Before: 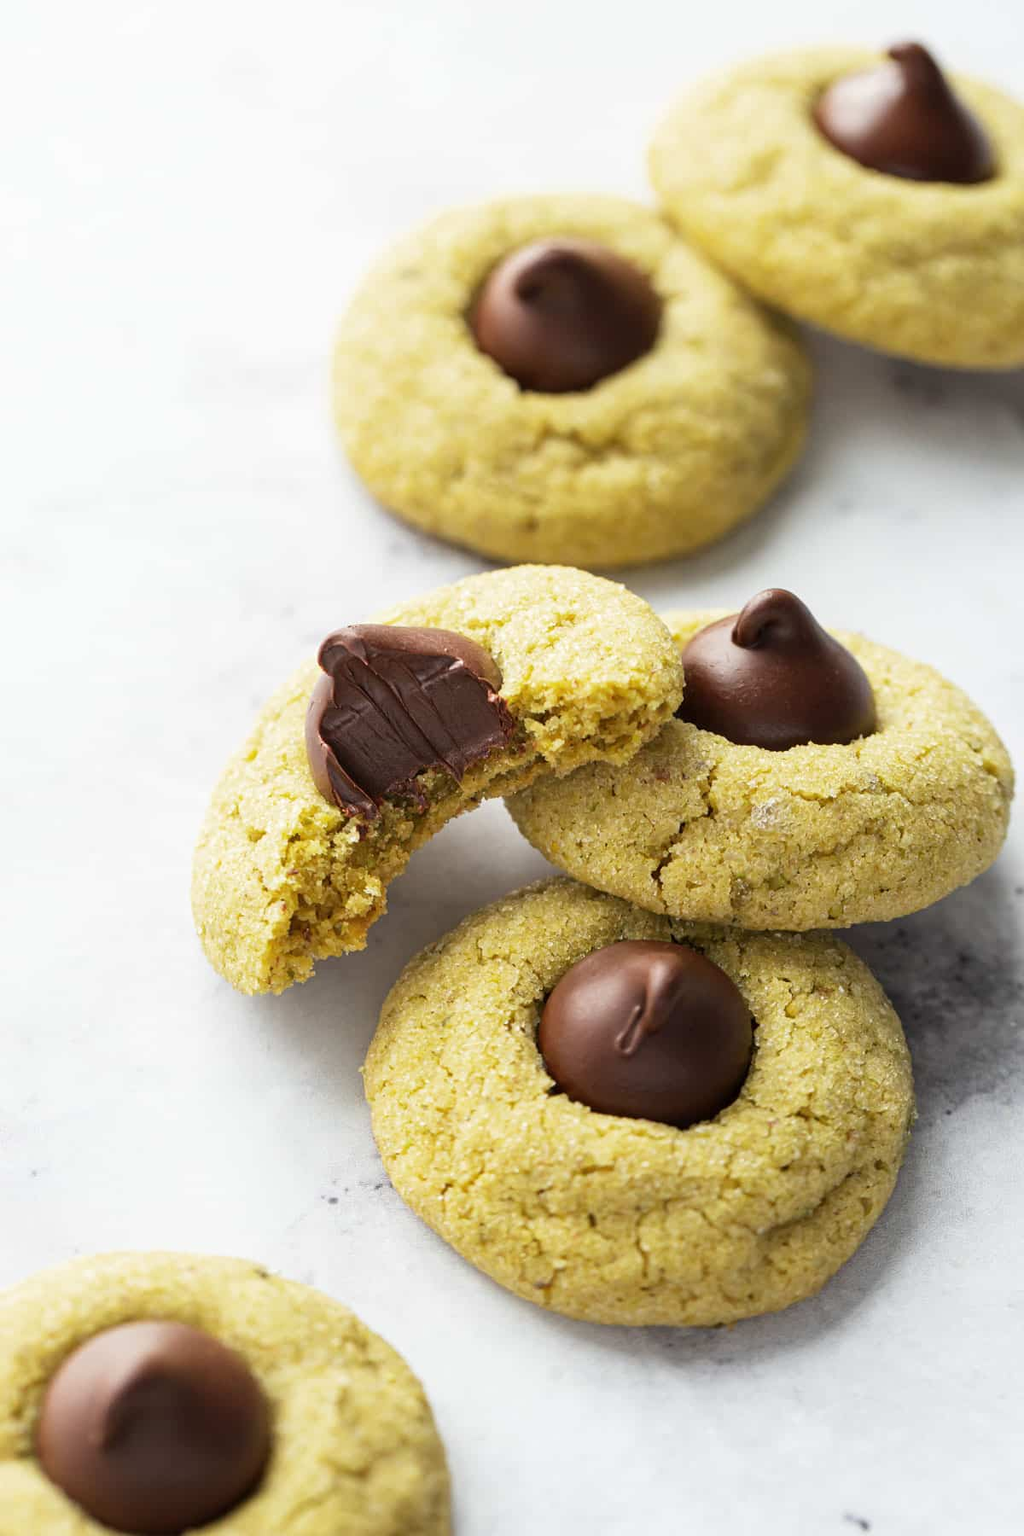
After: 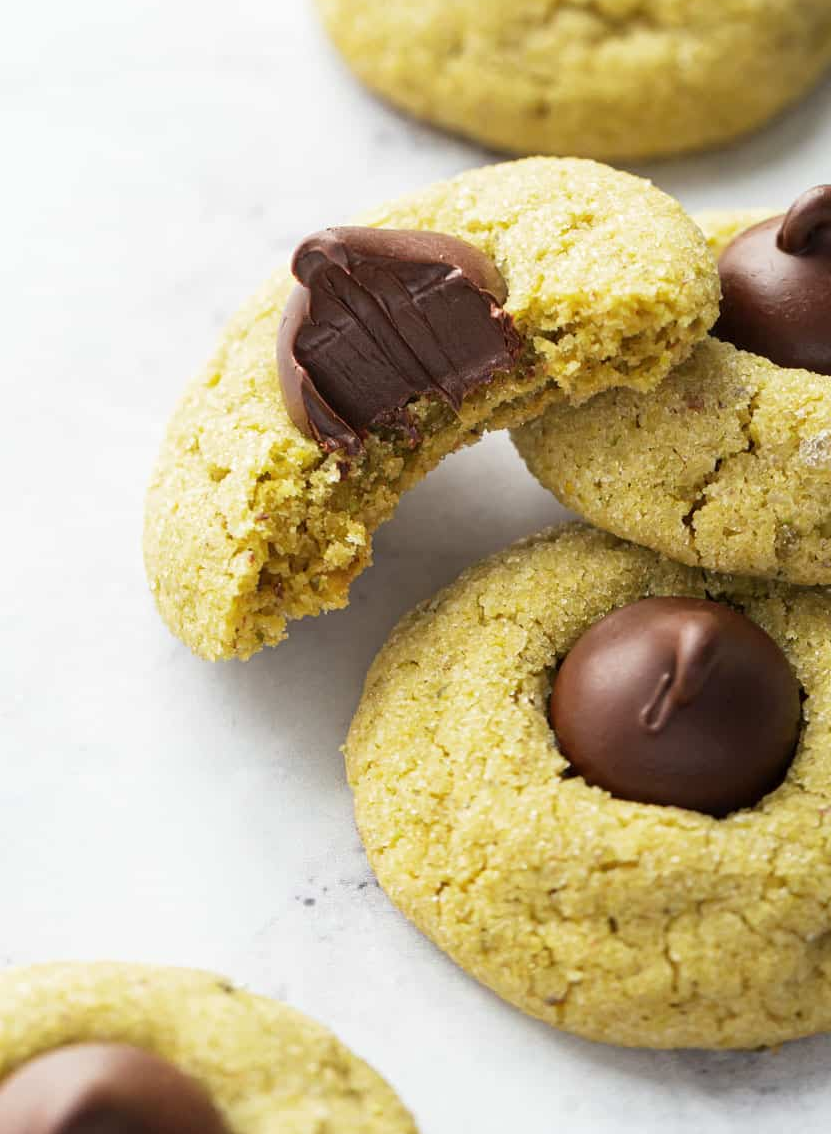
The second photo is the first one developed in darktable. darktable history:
crop: left 6.759%, top 28.096%, right 23.984%, bottom 8.899%
